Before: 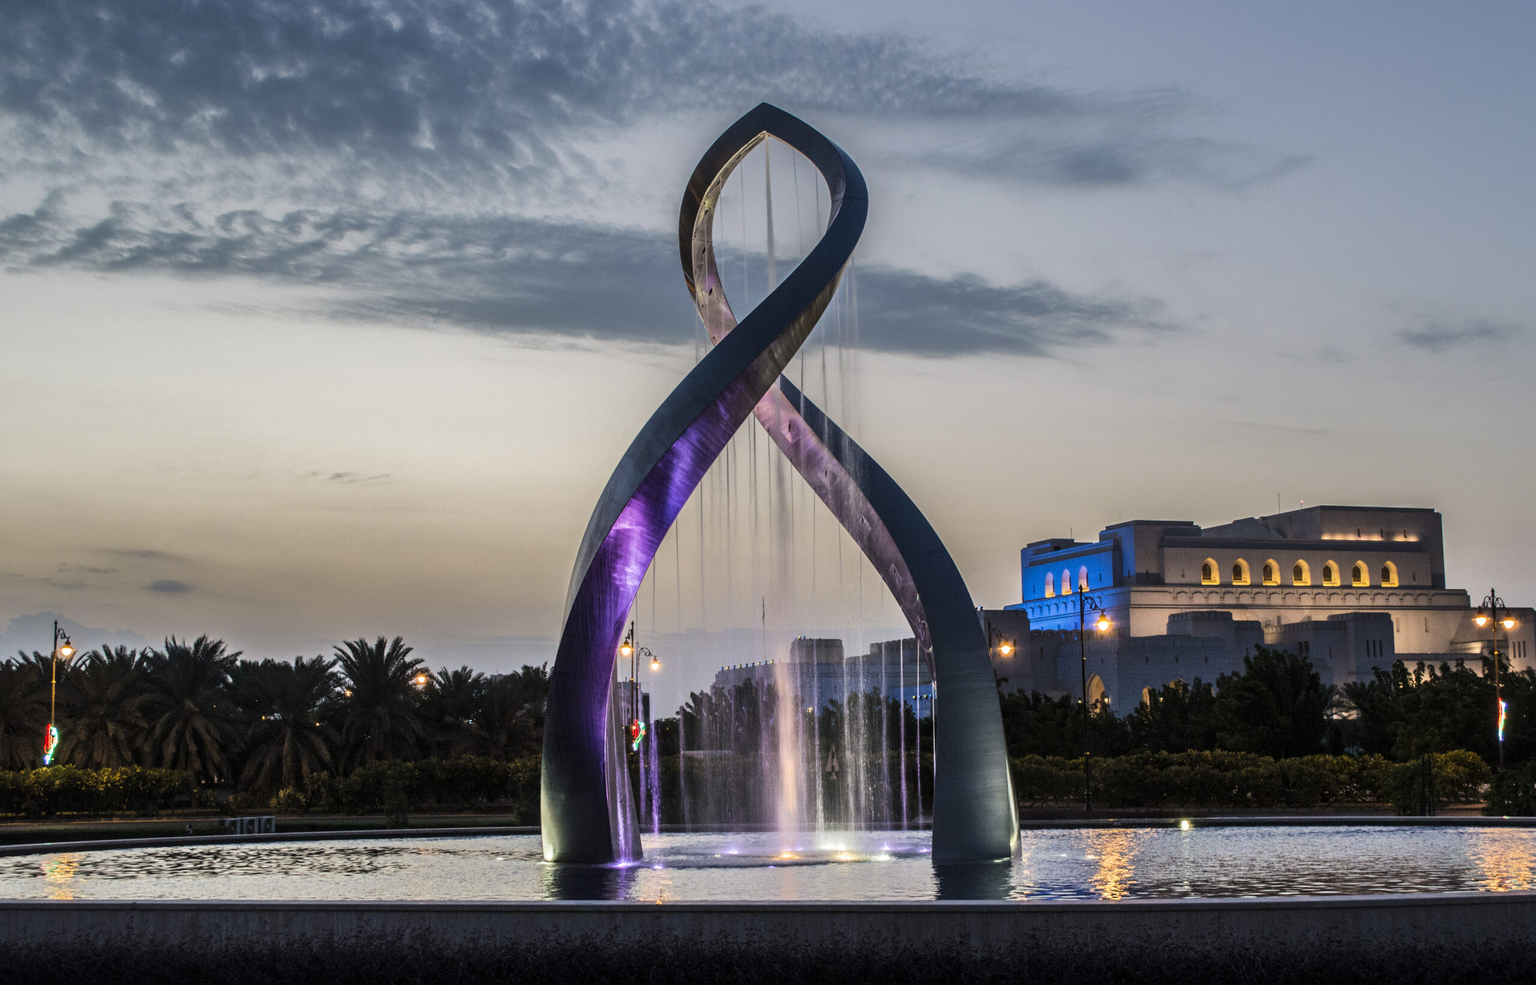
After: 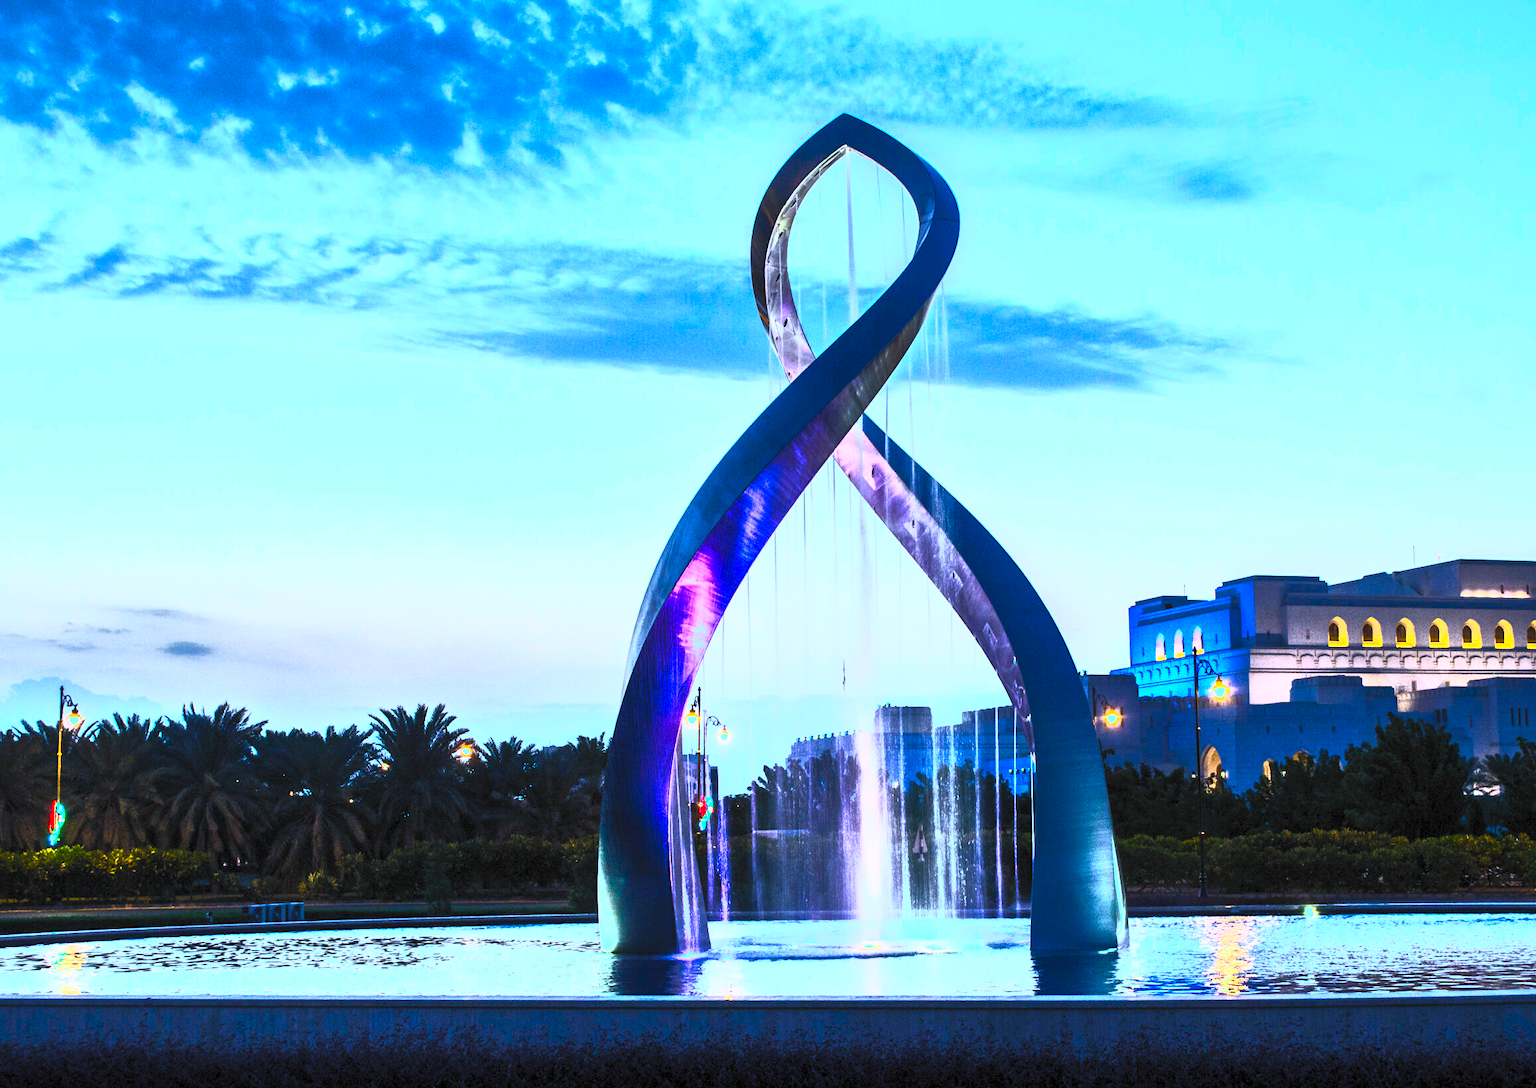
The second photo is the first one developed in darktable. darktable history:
white balance: red 0.871, blue 1.249
contrast brightness saturation: contrast 1, brightness 1, saturation 1
crop: right 9.509%, bottom 0.031%
